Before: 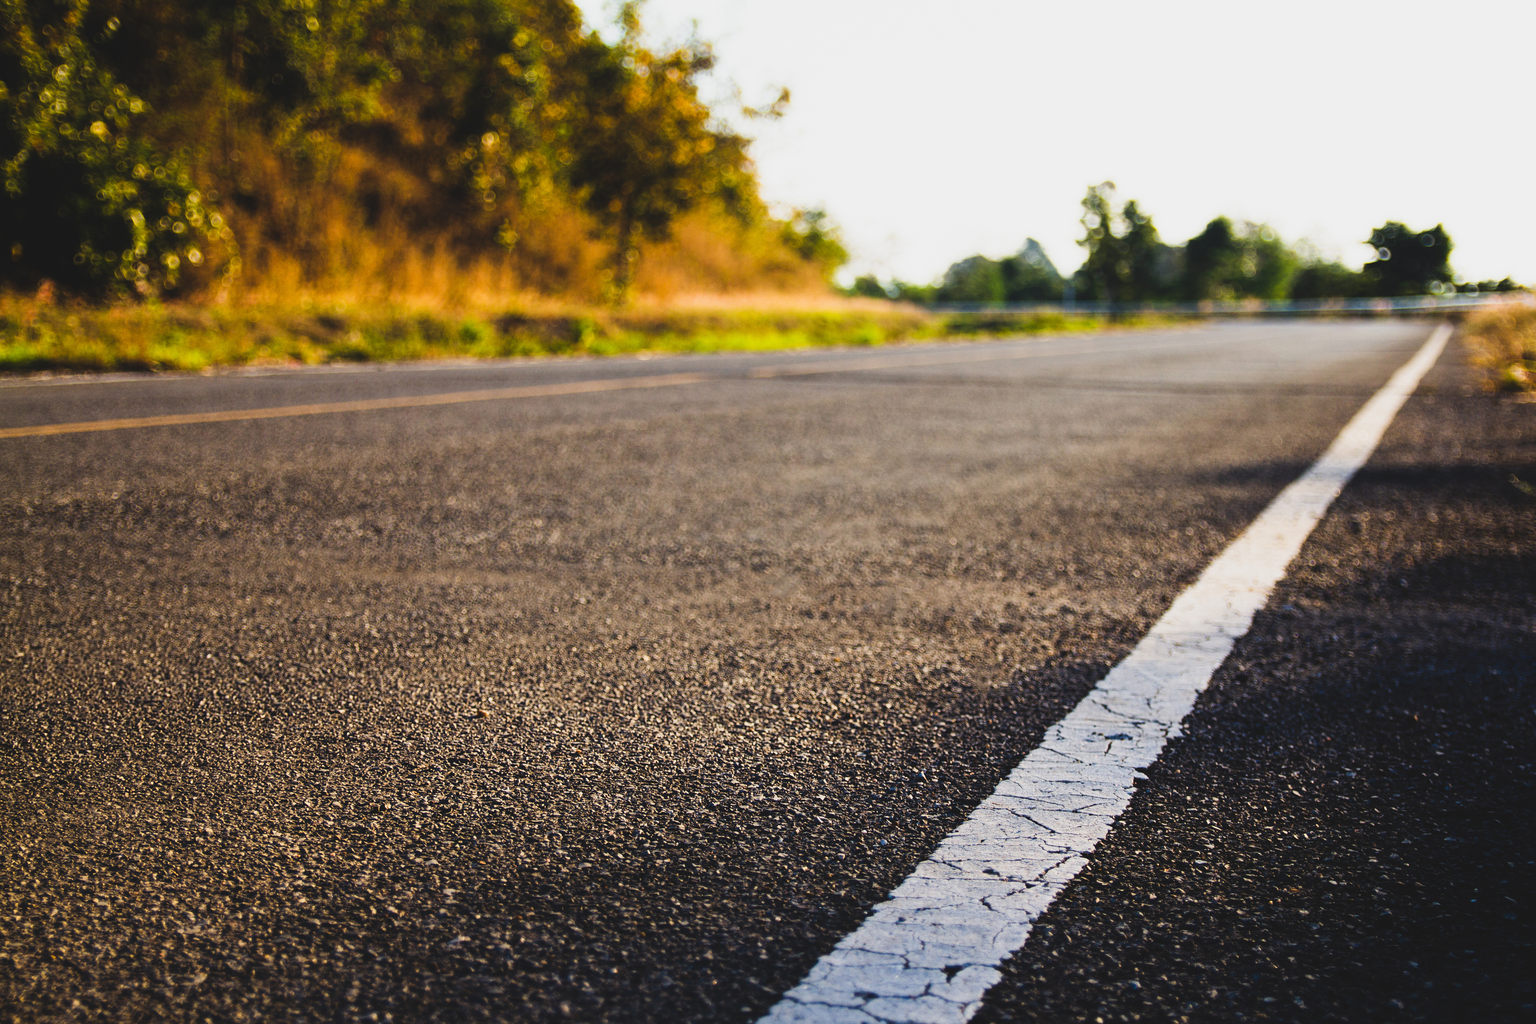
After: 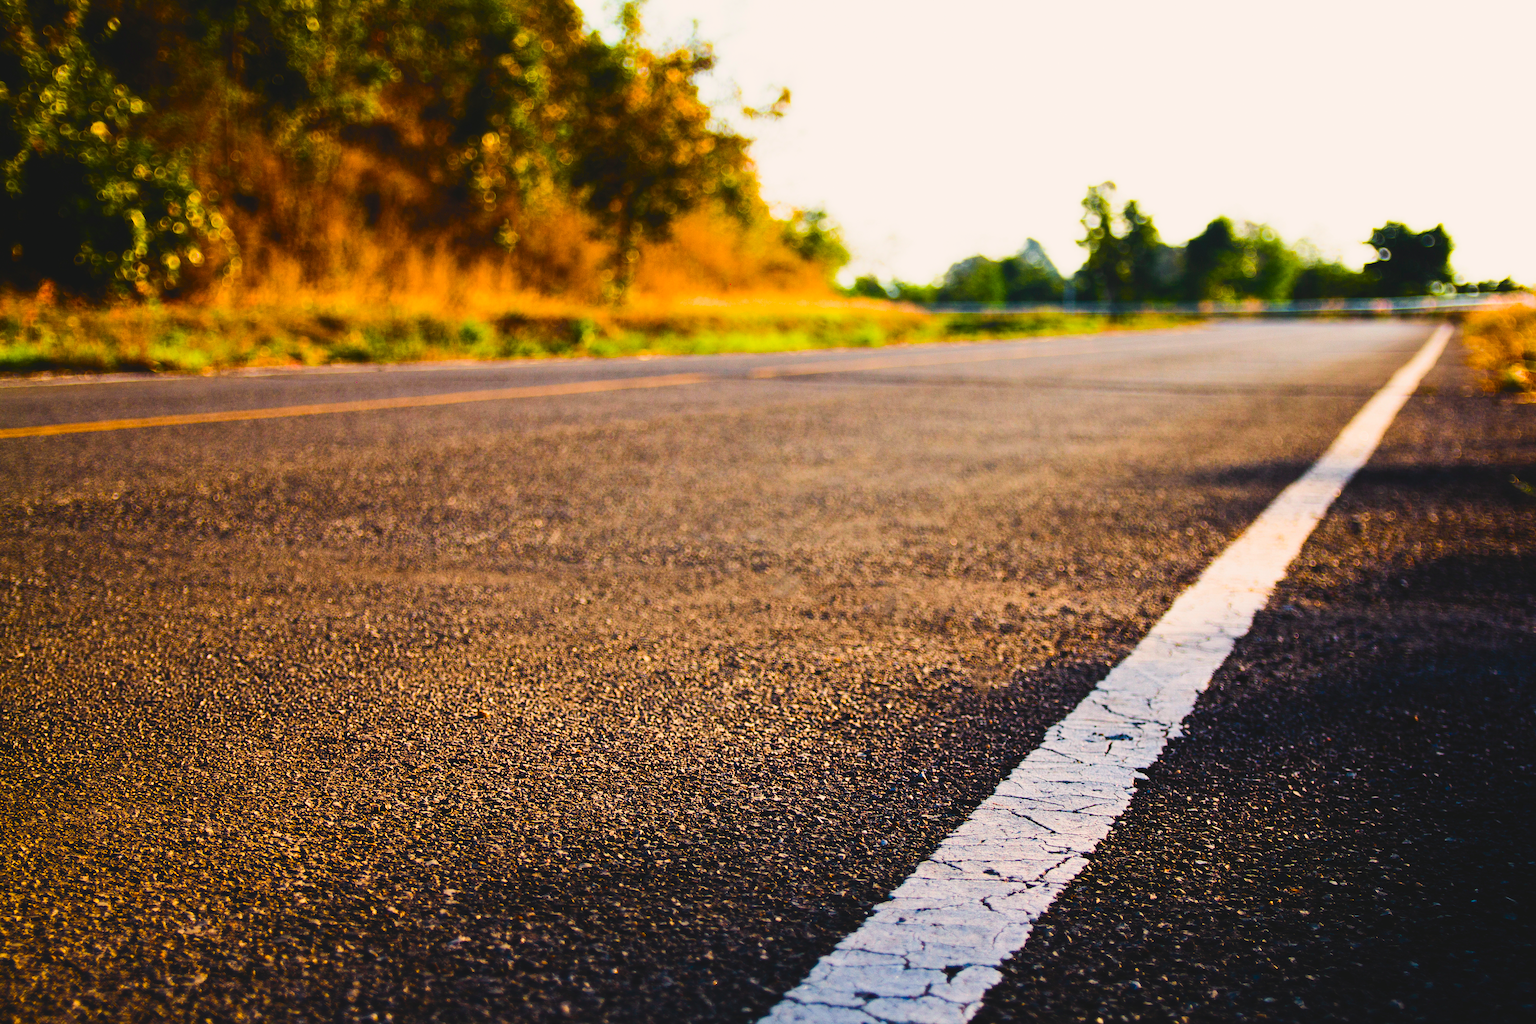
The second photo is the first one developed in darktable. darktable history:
color balance rgb: linear chroma grading › global chroma 15%, perceptual saturation grading › global saturation 30%
tone curve: curves: ch0 [(0, 0.01) (0.037, 0.032) (0.131, 0.108) (0.275, 0.258) (0.483, 0.512) (0.61, 0.661) (0.696, 0.742) (0.792, 0.834) (0.911, 0.936) (0.997, 0.995)]; ch1 [(0, 0) (0.308, 0.29) (0.425, 0.411) (0.503, 0.502) (0.529, 0.543) (0.683, 0.706) (0.746, 0.77) (1, 1)]; ch2 [(0, 0) (0.225, 0.214) (0.334, 0.339) (0.401, 0.415) (0.485, 0.487) (0.502, 0.502) (0.525, 0.523) (0.545, 0.552) (0.587, 0.61) (0.636, 0.654) (0.711, 0.729) (0.845, 0.855) (0.998, 0.977)], color space Lab, independent channels, preserve colors none
color correction: highlights a* 3.84, highlights b* 5.07
